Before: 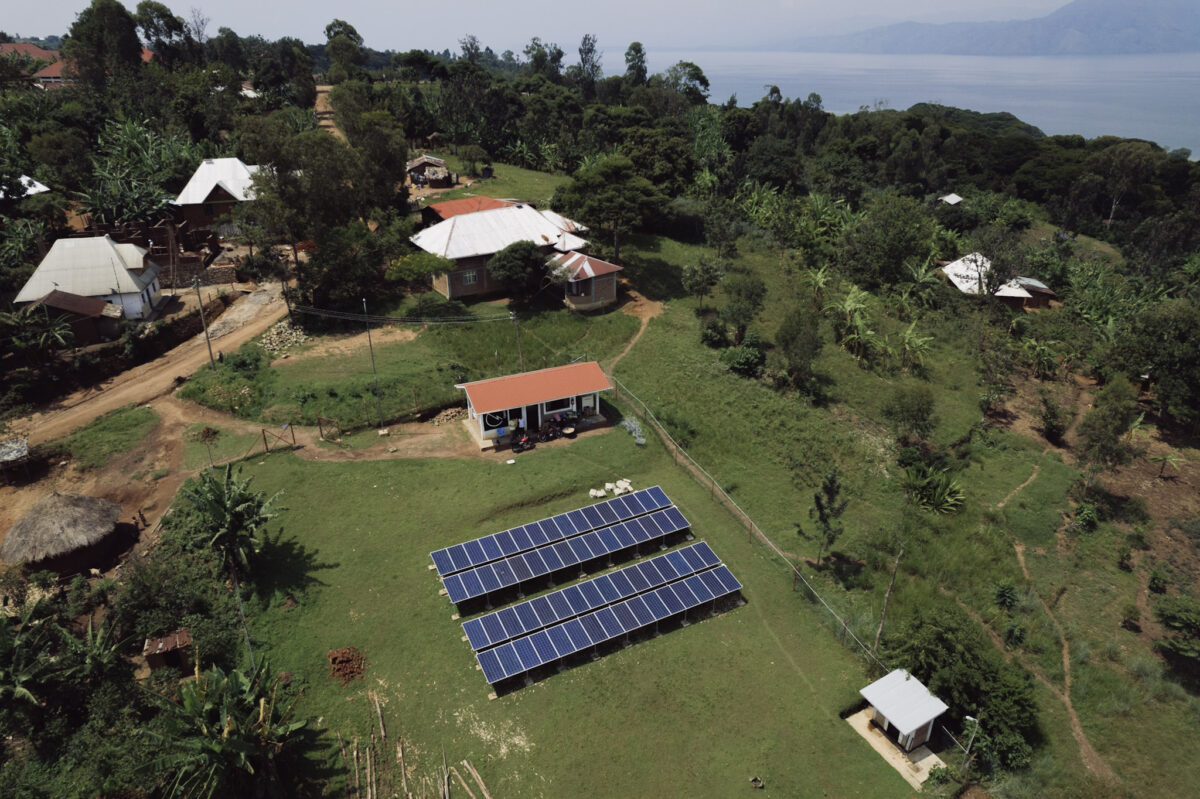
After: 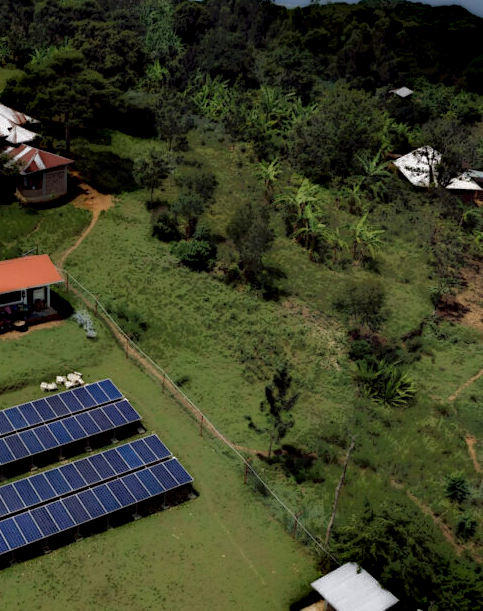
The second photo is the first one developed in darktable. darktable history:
exposure: black level correction -0.002, exposure 0.534 EV, compensate exposure bias true, compensate highlight preservation false
local contrast: highlights 3%, shadows 212%, detail 164%, midtone range 0.008
crop: left 45.755%, top 13.452%, right 13.941%, bottom 9.998%
